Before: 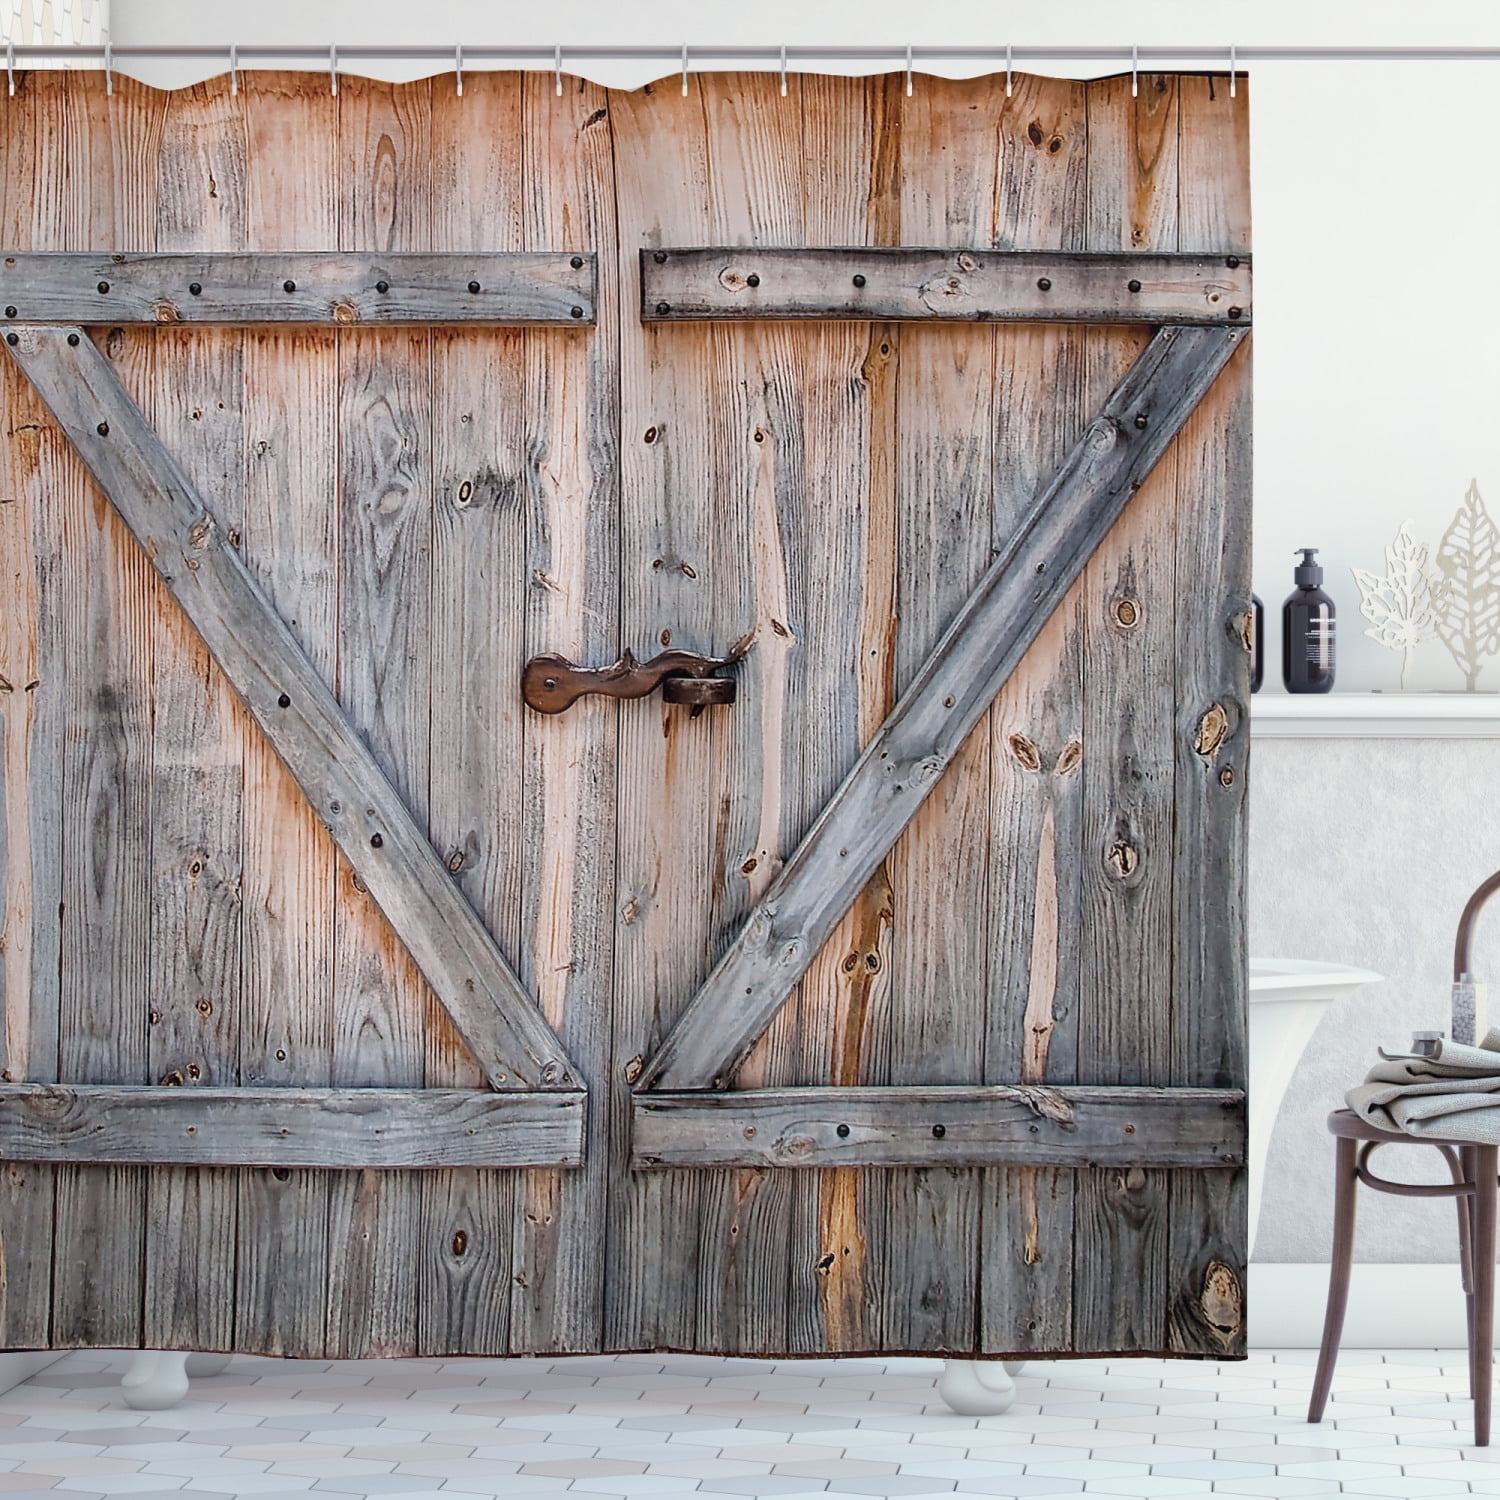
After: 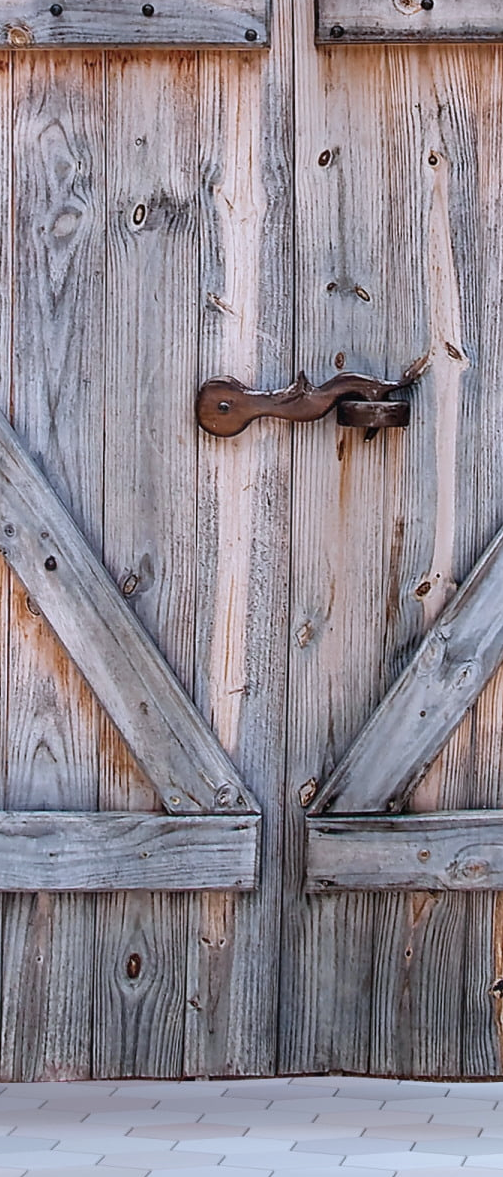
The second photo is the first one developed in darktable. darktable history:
color calibration: illuminant as shot in camera, x 0.358, y 0.373, temperature 4628.91 K
shadows and highlights: shadows 37.27, highlights -28.18, soften with gaussian
crop and rotate: left 21.77%, top 18.528%, right 44.676%, bottom 2.997%
